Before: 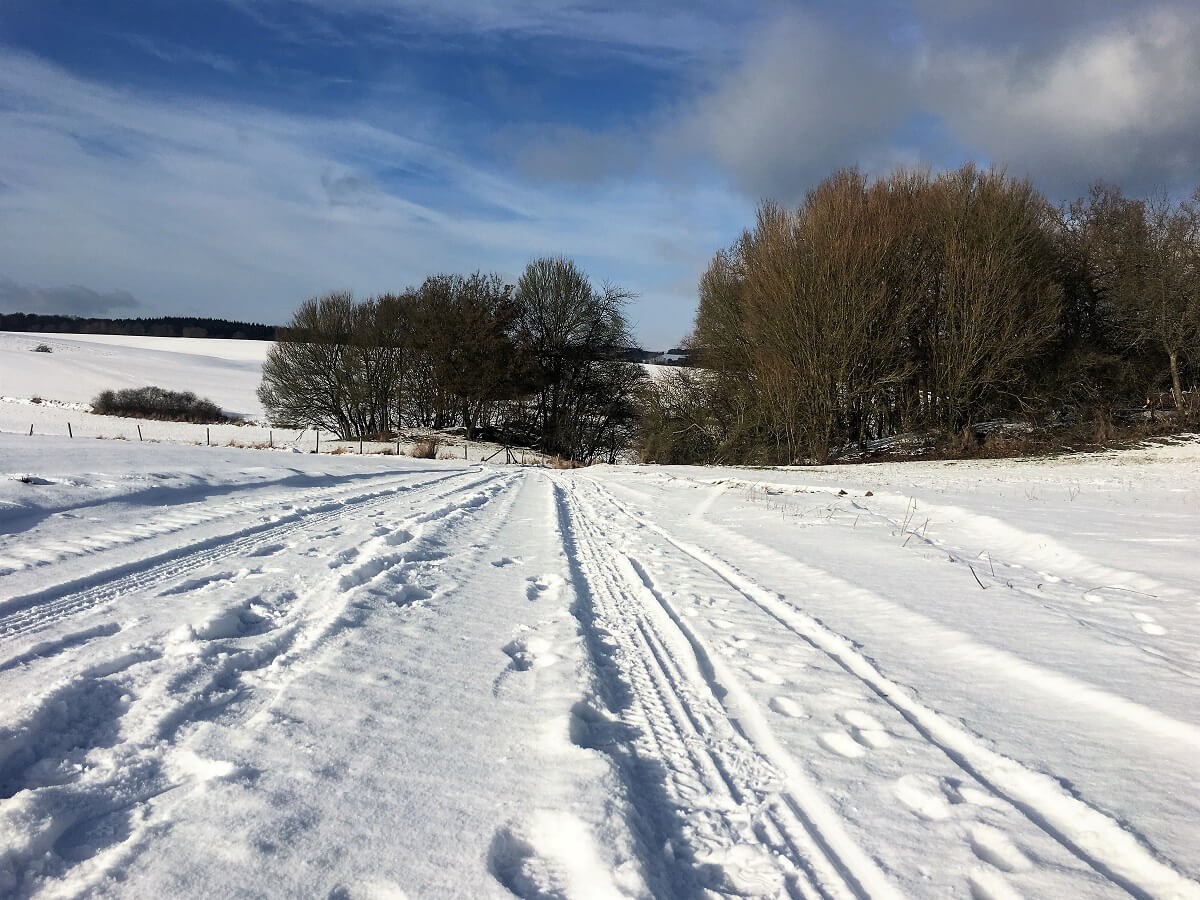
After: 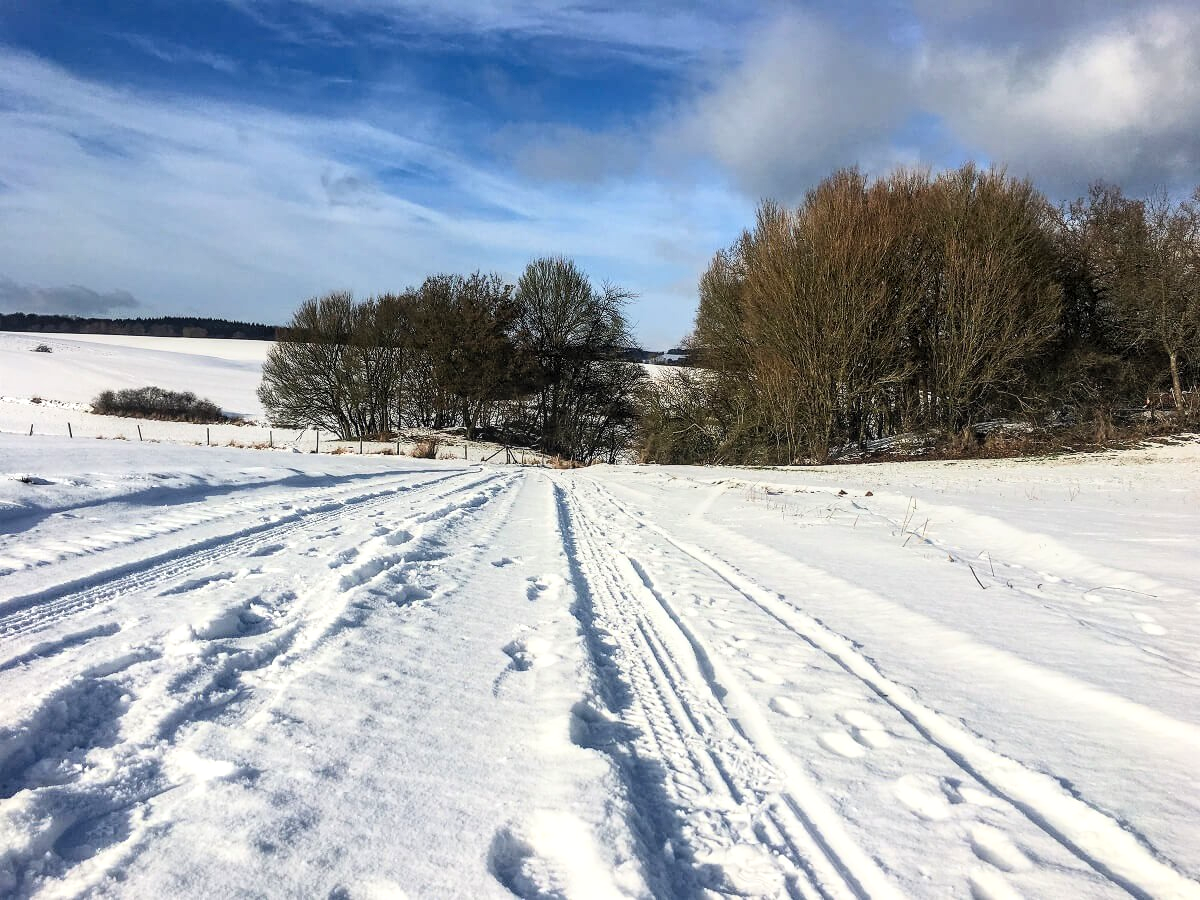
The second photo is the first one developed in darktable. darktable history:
local contrast: detail 130%
contrast brightness saturation: contrast 0.2, brightness 0.16, saturation 0.22
